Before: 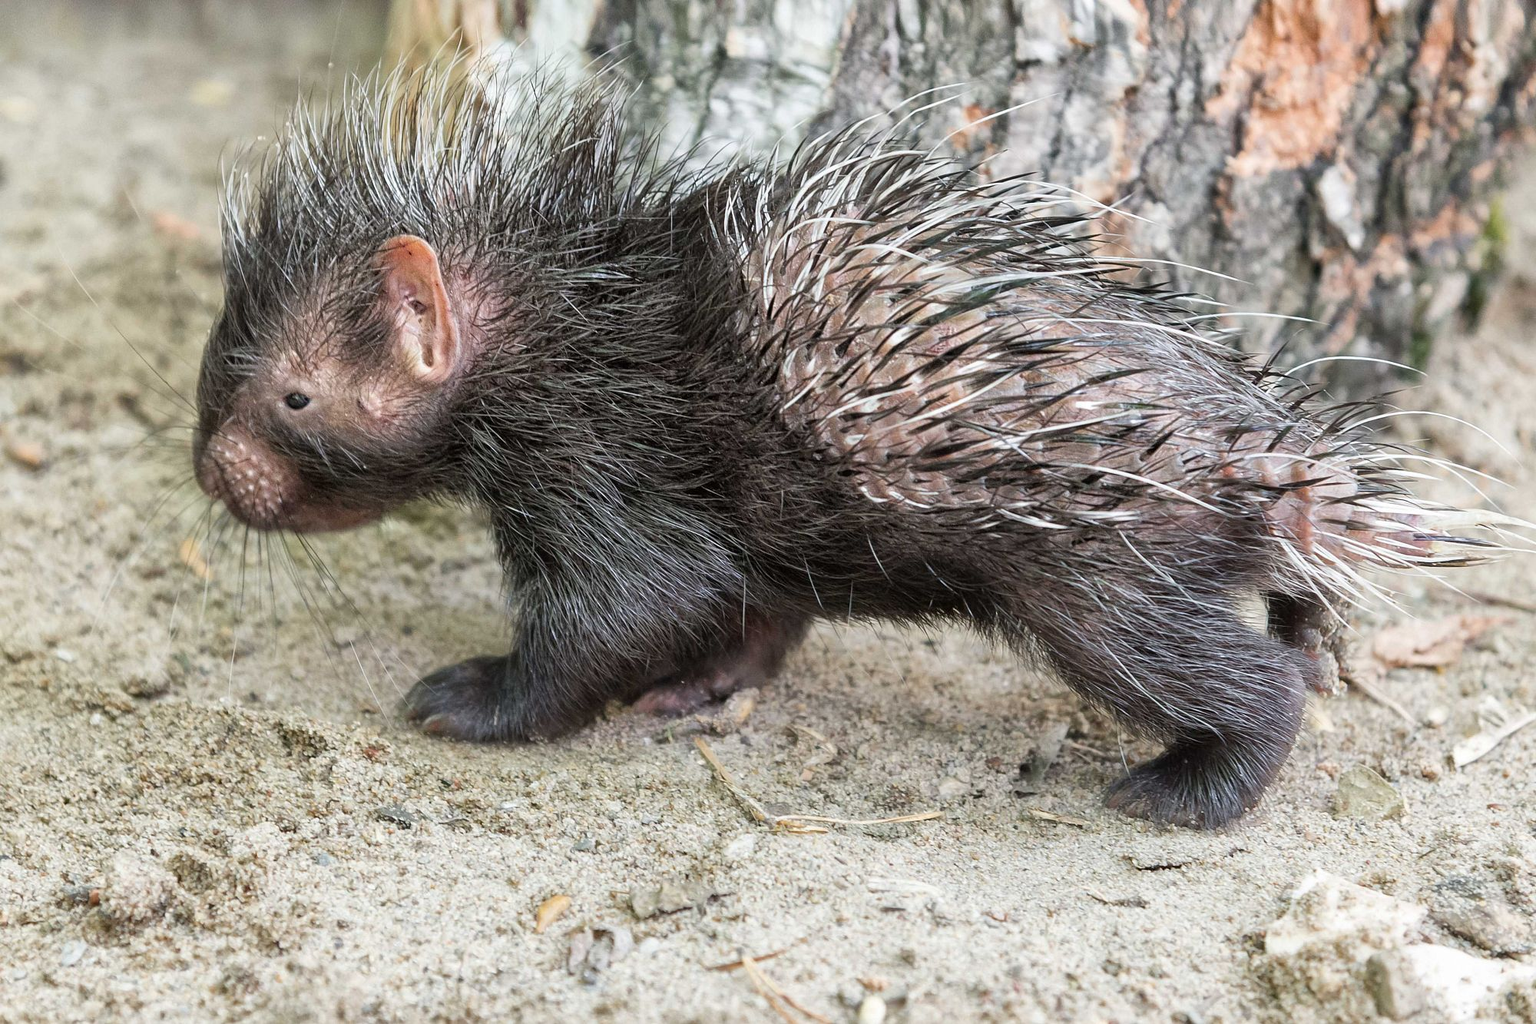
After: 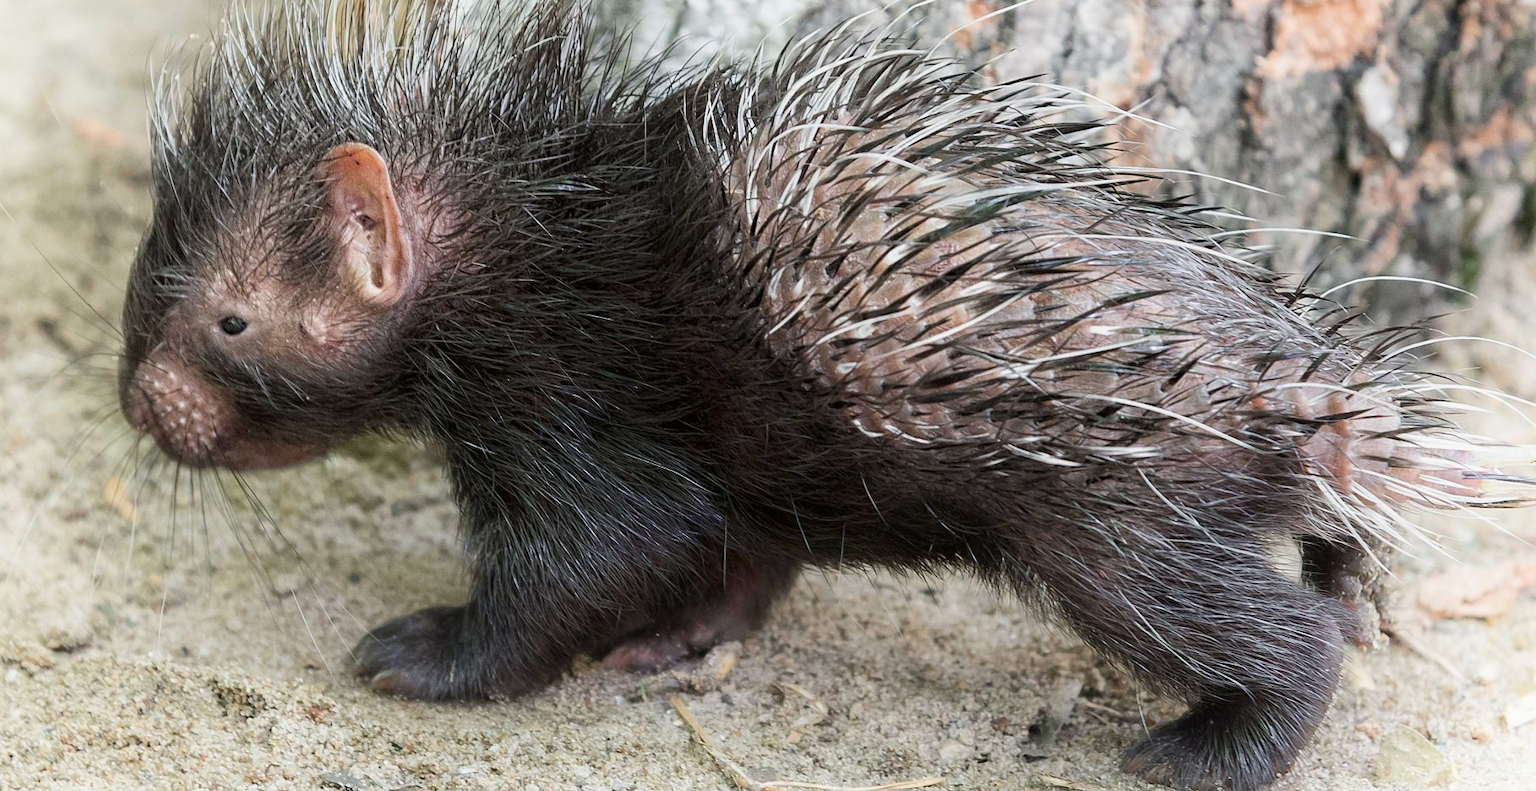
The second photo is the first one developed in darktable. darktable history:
rotate and perspective: automatic cropping off
crop: left 5.596%, top 10.314%, right 3.534%, bottom 19.395%
exposure: exposure -0.151 EV, compensate highlight preservation false
shadows and highlights: shadows -90, highlights 90, soften with gaussian
